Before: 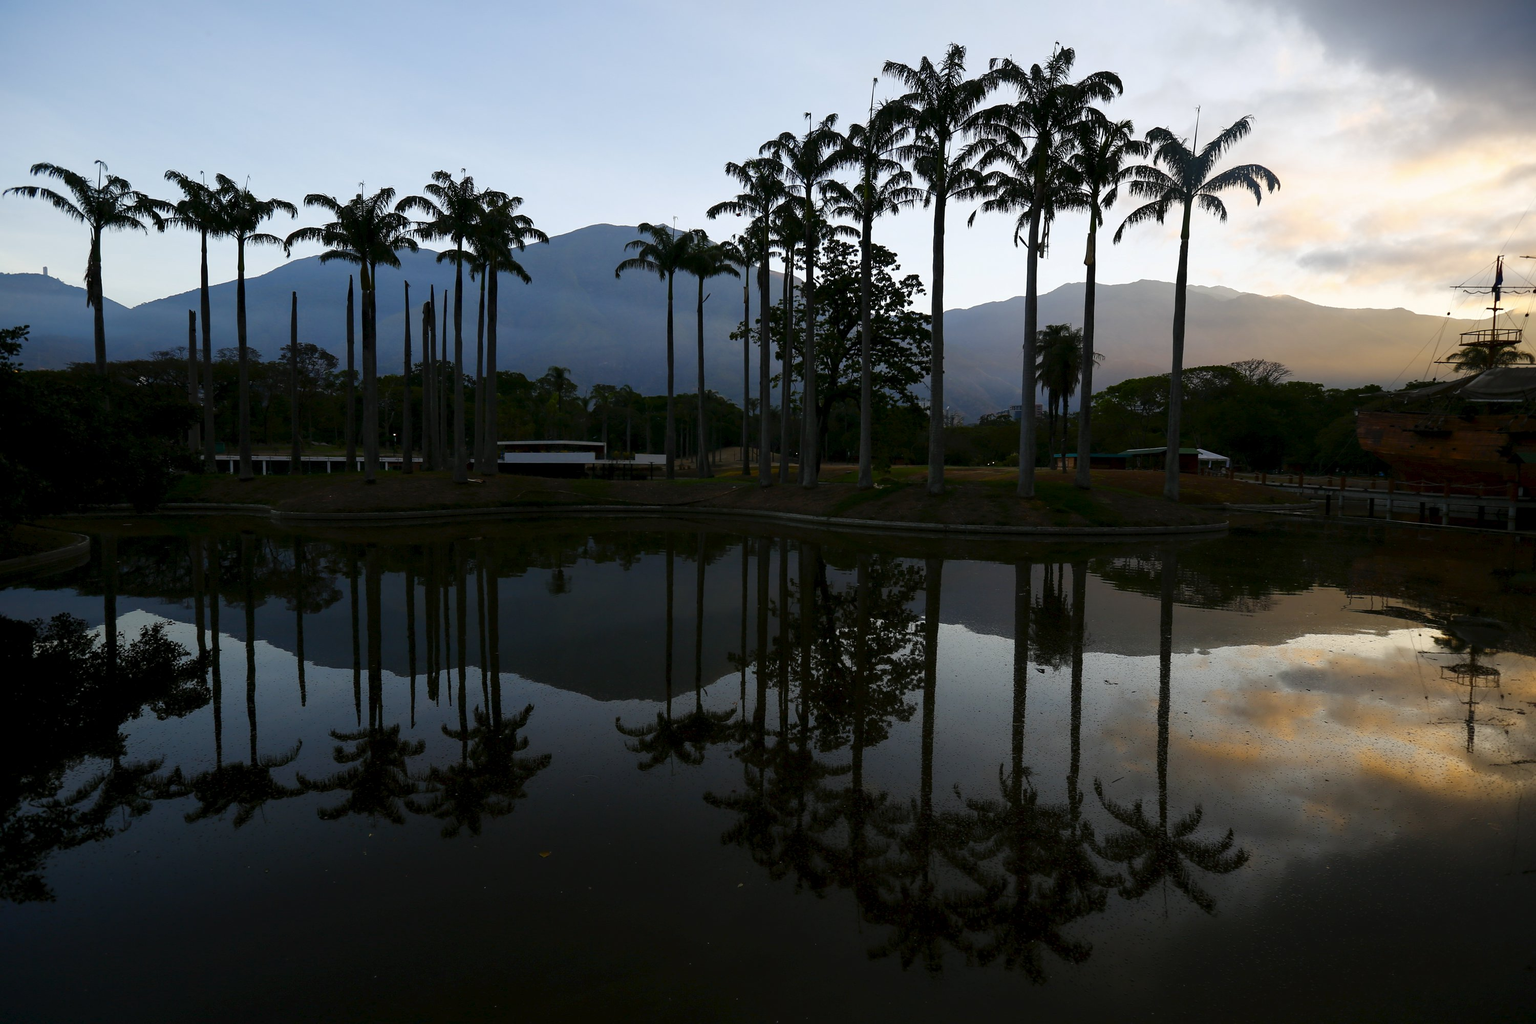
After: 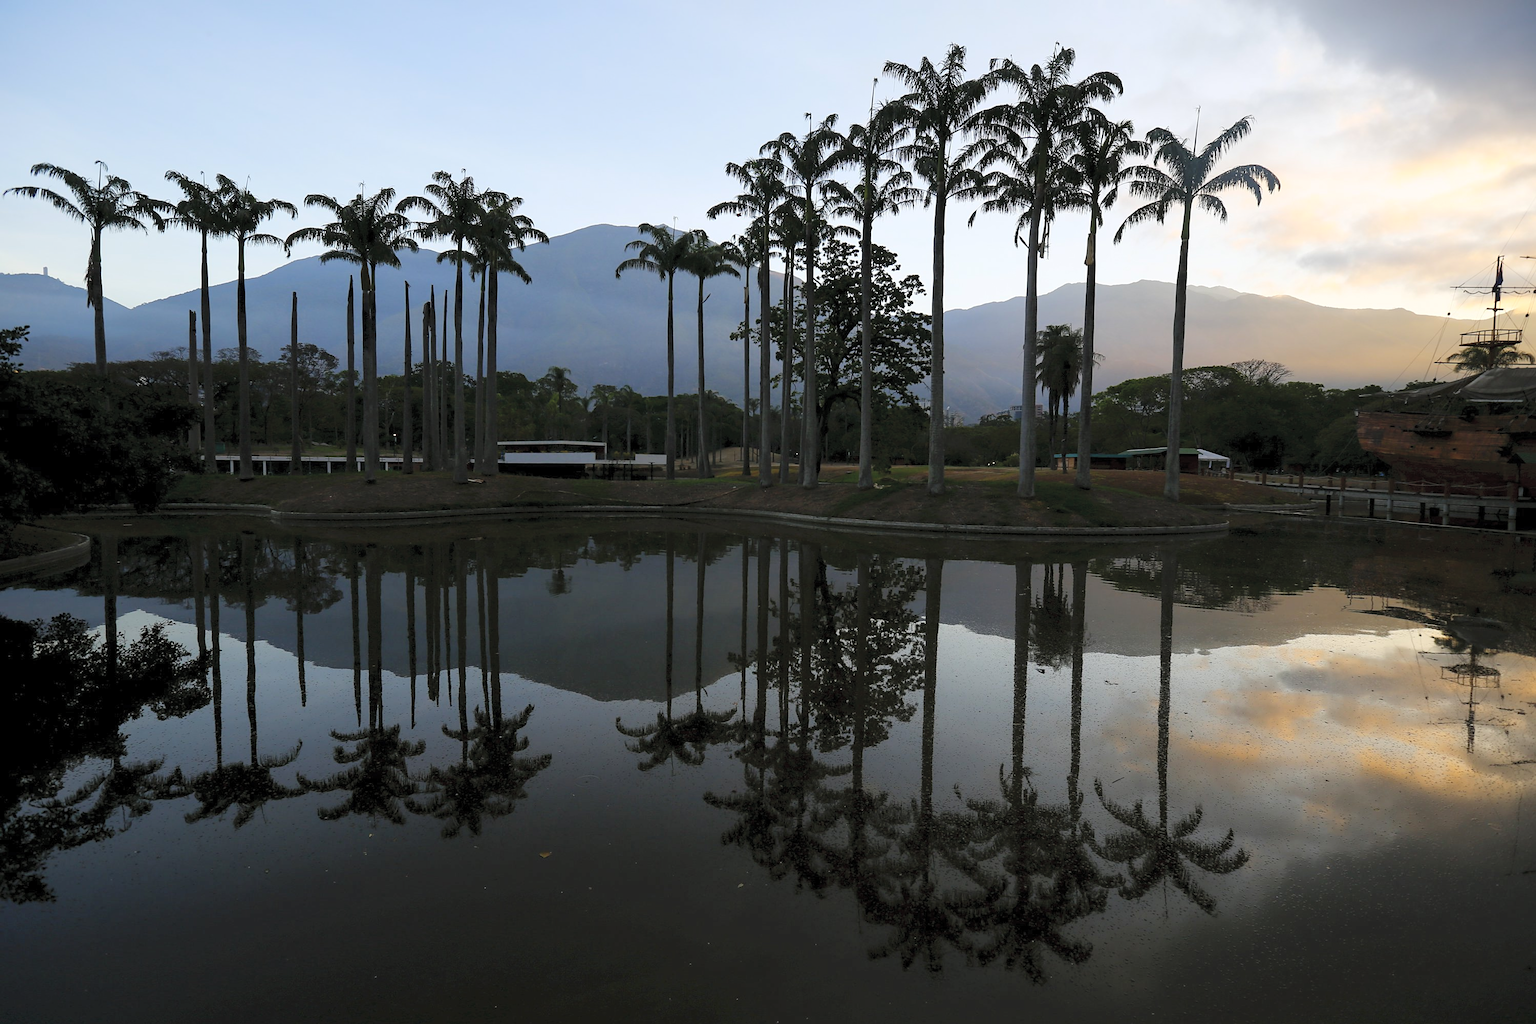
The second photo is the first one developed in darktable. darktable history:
contrast brightness saturation: brightness 0.28
sharpen: amount 0.2
